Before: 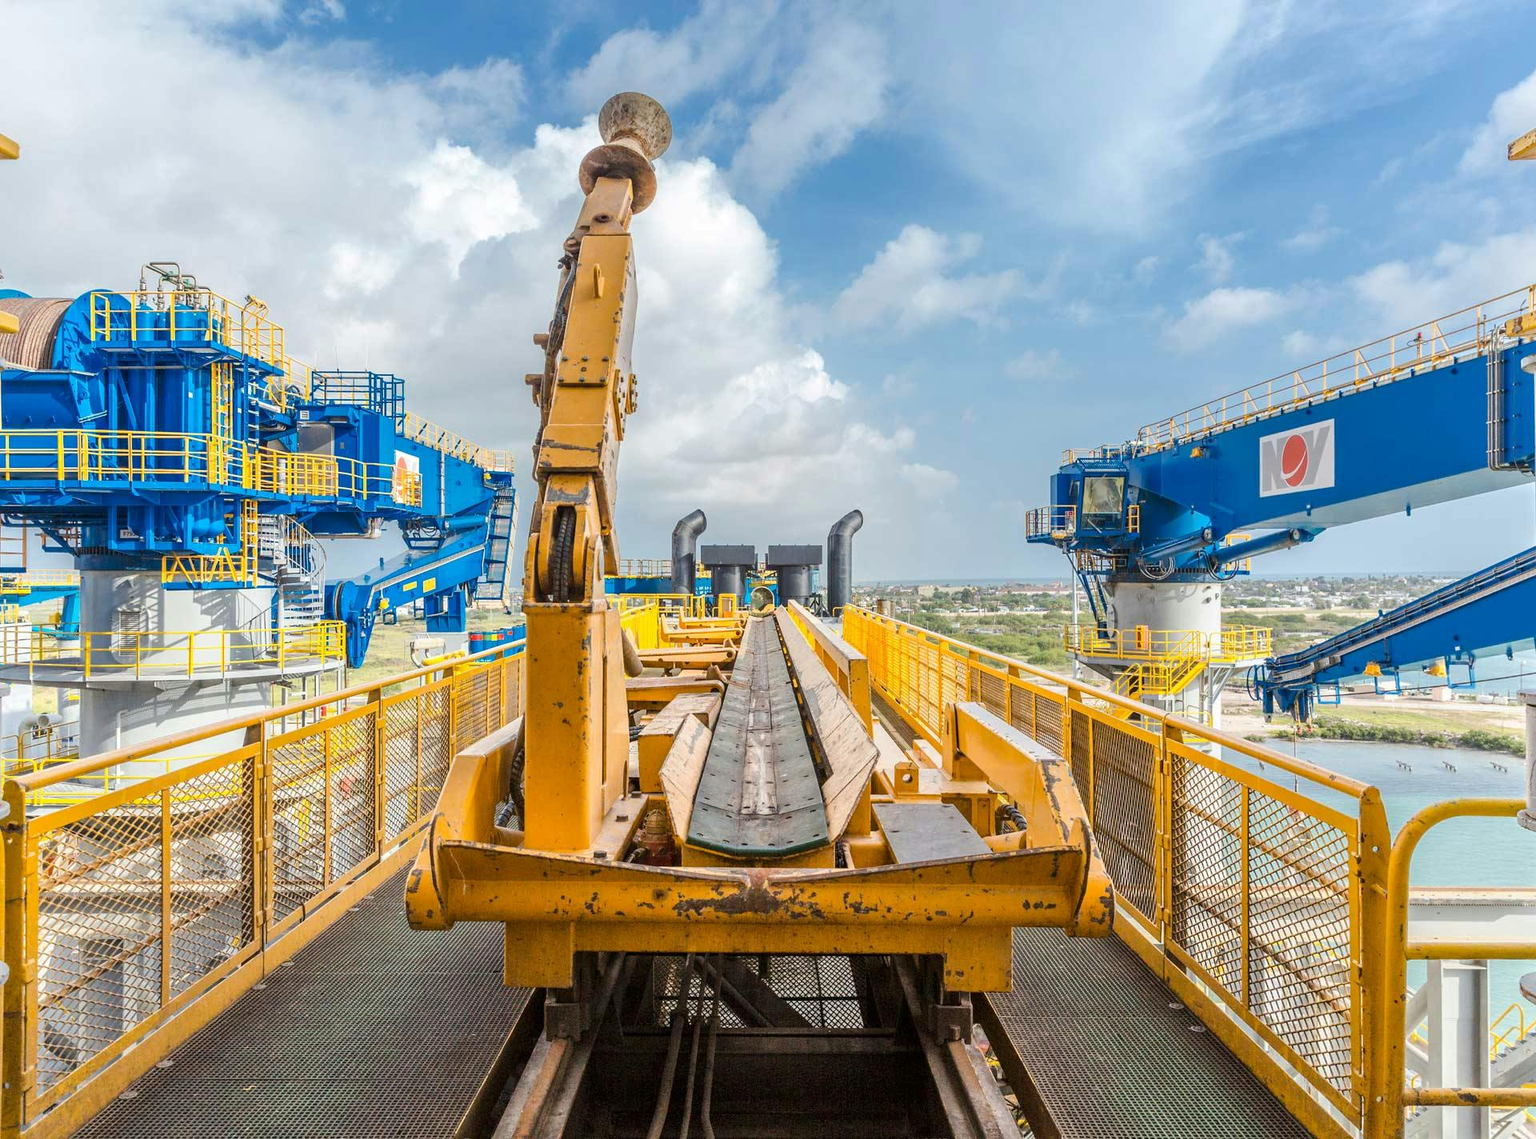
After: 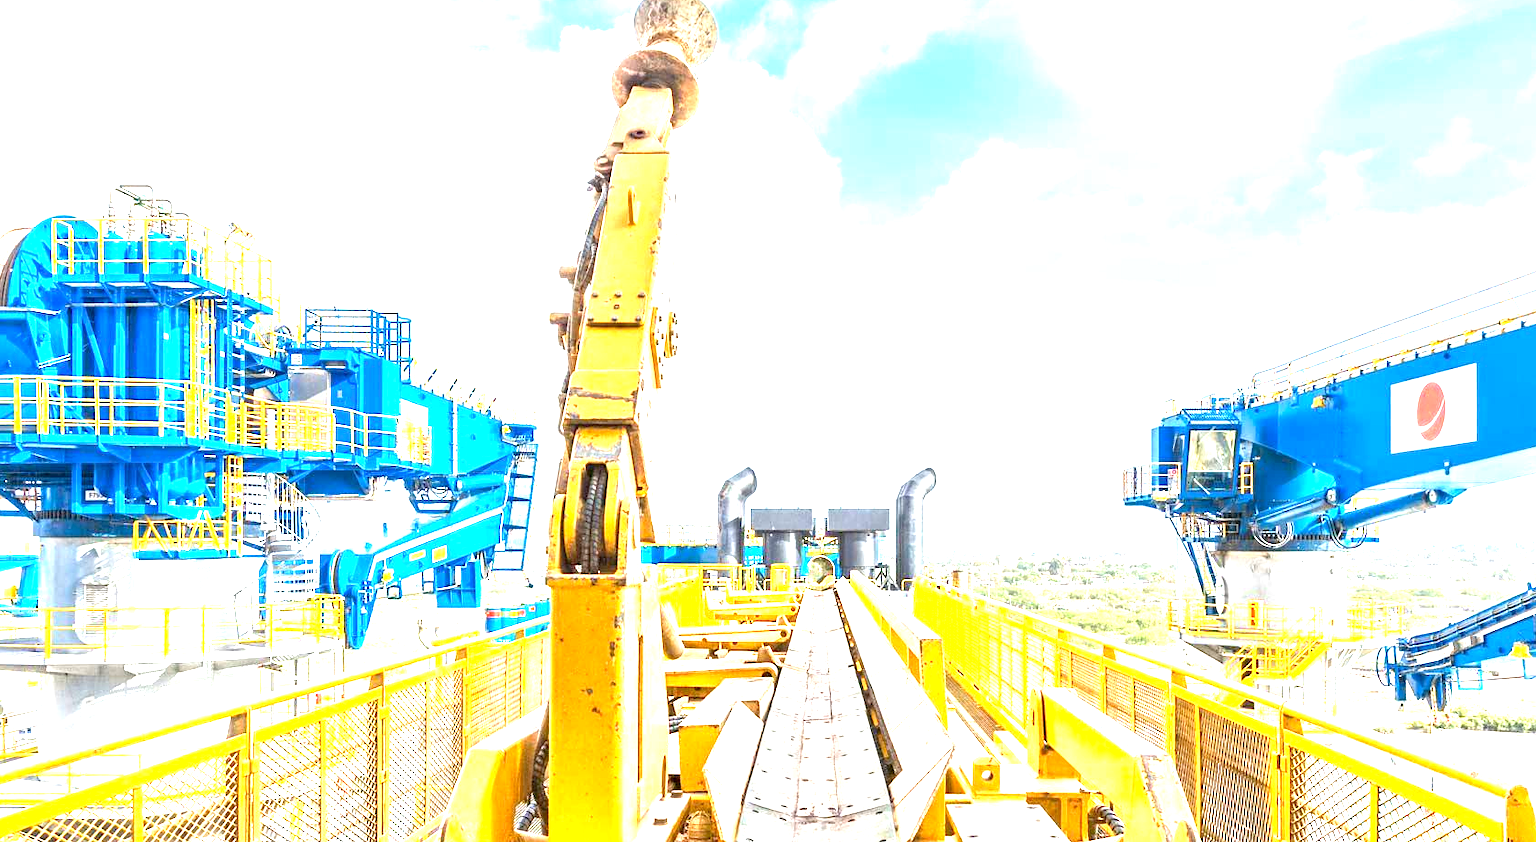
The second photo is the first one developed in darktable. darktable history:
crop: left 3.015%, top 8.969%, right 9.647%, bottom 26.457%
exposure: black level correction 0.001, exposure 2 EV, compensate highlight preservation false
